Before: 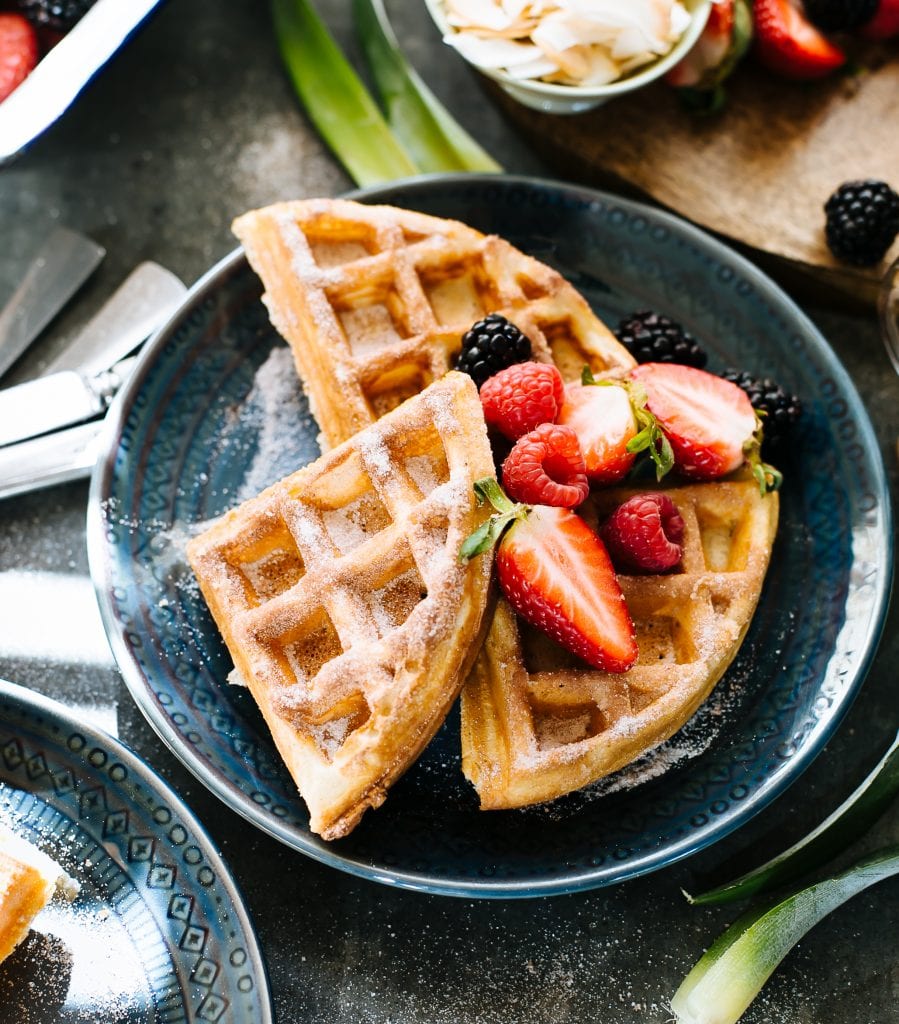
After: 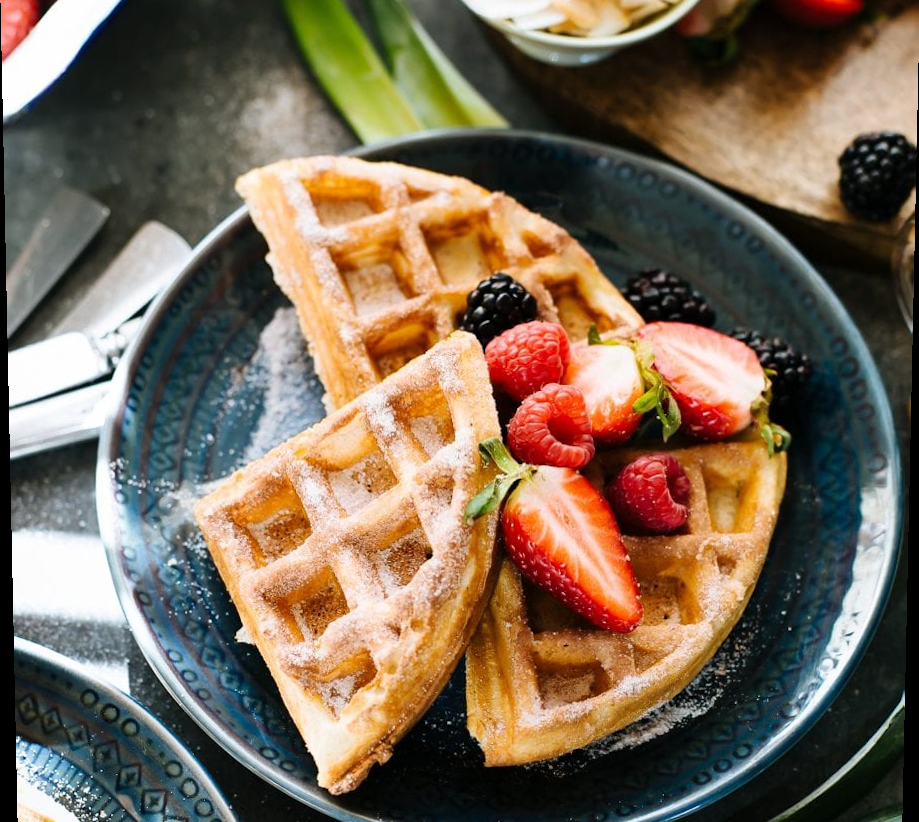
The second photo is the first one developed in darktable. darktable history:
crop and rotate: top 5.667%, bottom 14.937%
rotate and perspective: lens shift (vertical) 0.048, lens shift (horizontal) -0.024, automatic cropping off
